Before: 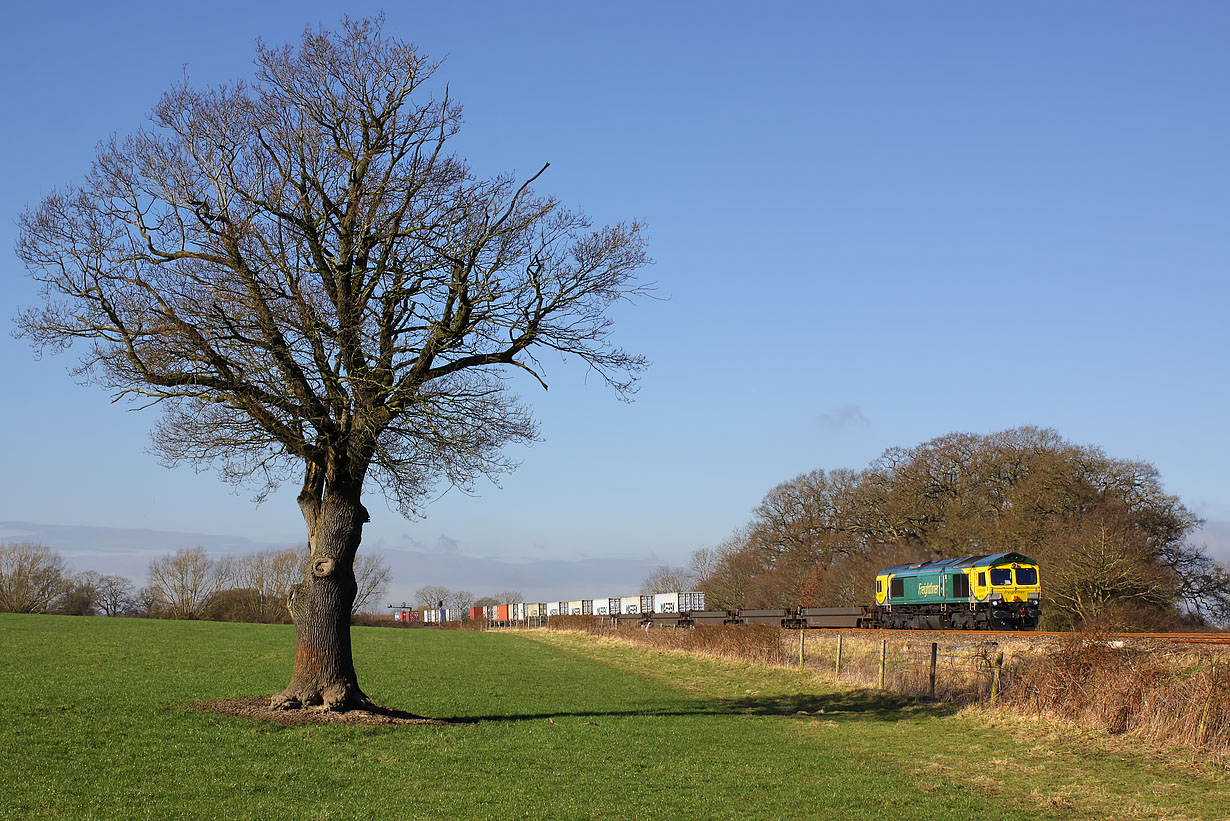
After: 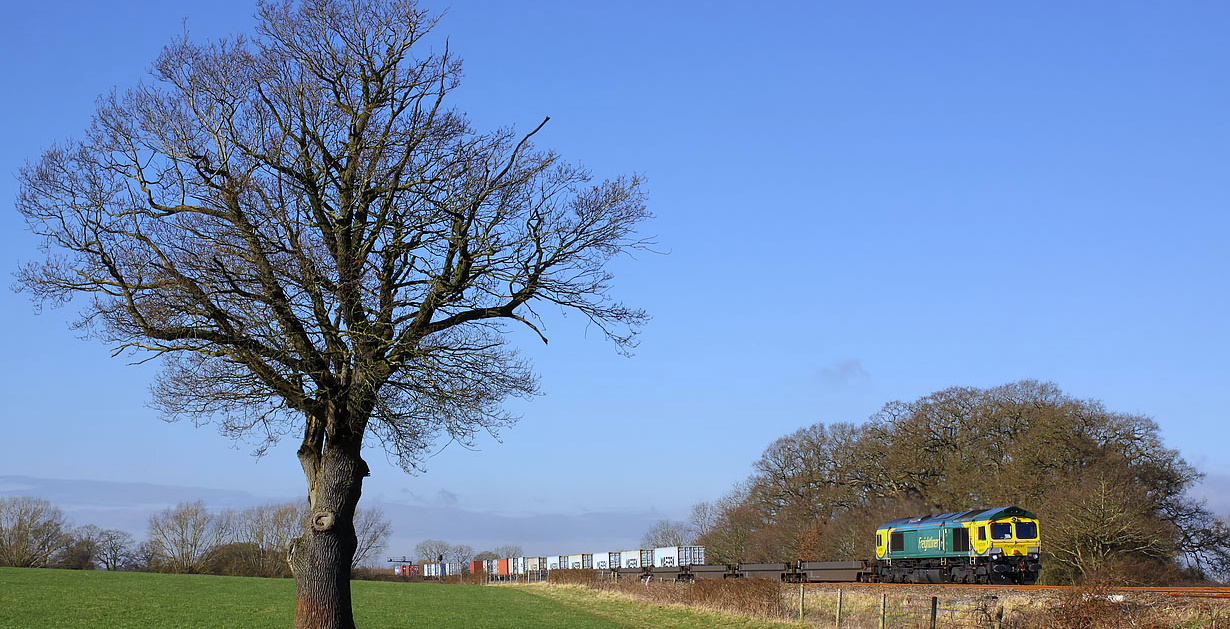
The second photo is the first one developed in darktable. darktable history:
crop: top 5.667%, bottom 17.637%
white balance: red 0.931, blue 1.11
